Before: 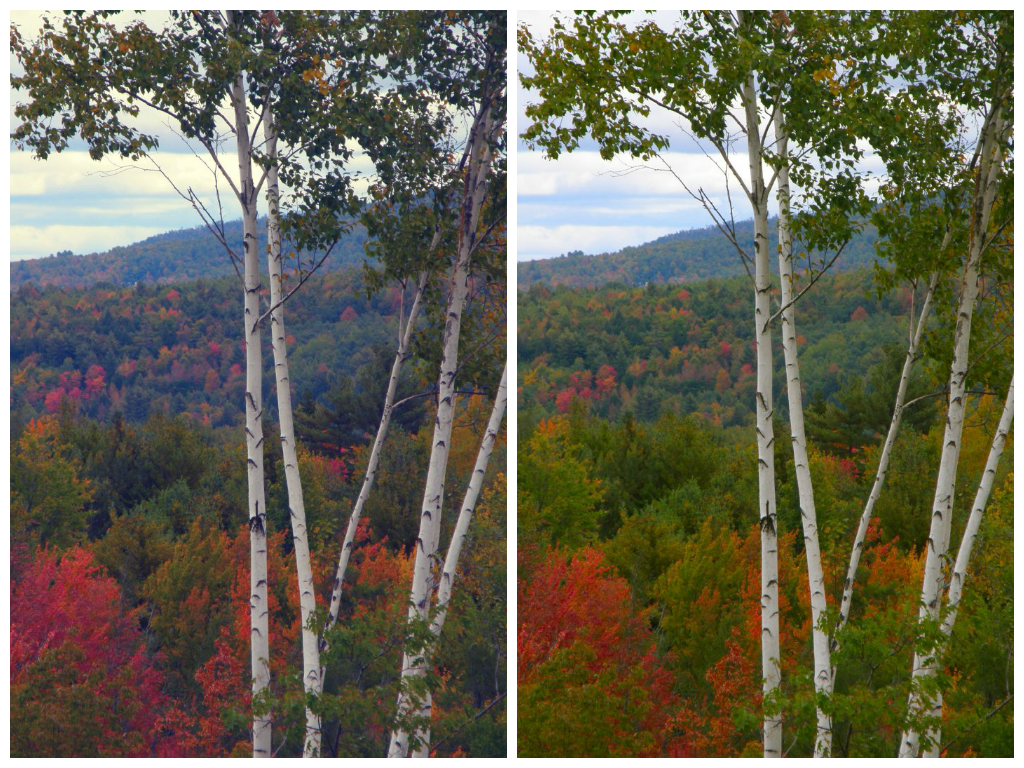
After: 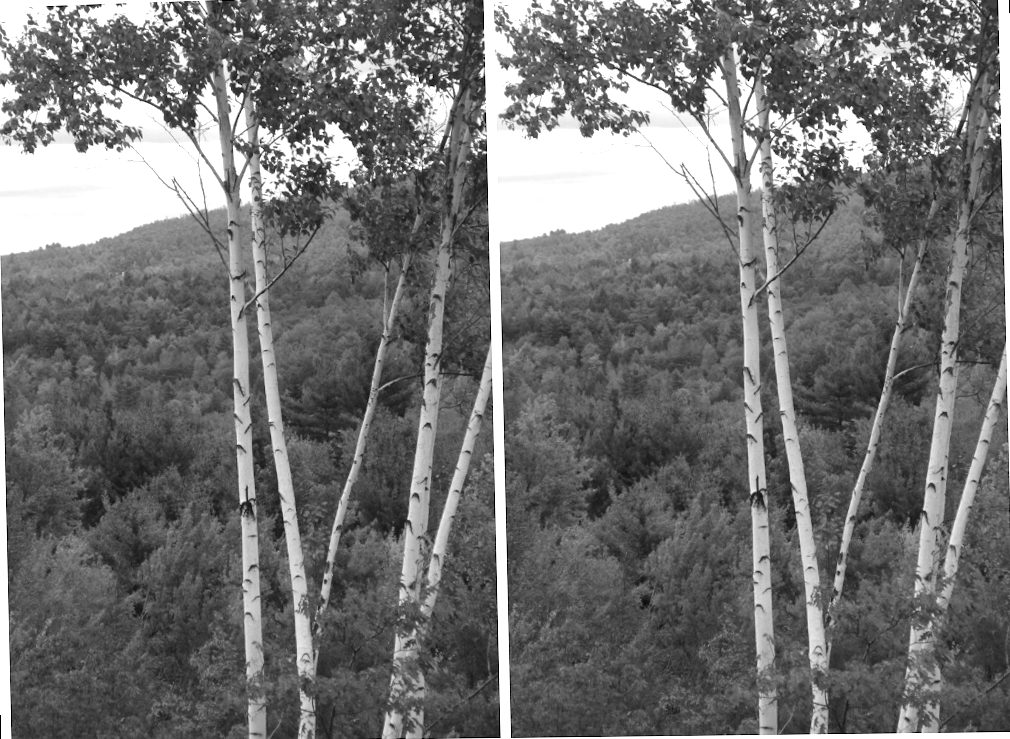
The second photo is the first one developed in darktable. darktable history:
rotate and perspective: rotation -1.32°, lens shift (horizontal) -0.031, crop left 0.015, crop right 0.985, crop top 0.047, crop bottom 0.982
exposure: exposure 0.566 EV, compensate highlight preservation false
local contrast: mode bilateral grid, contrast 20, coarseness 50, detail 132%, midtone range 0.2
tone curve: preserve colors none
monochrome: a 1.94, b -0.638
